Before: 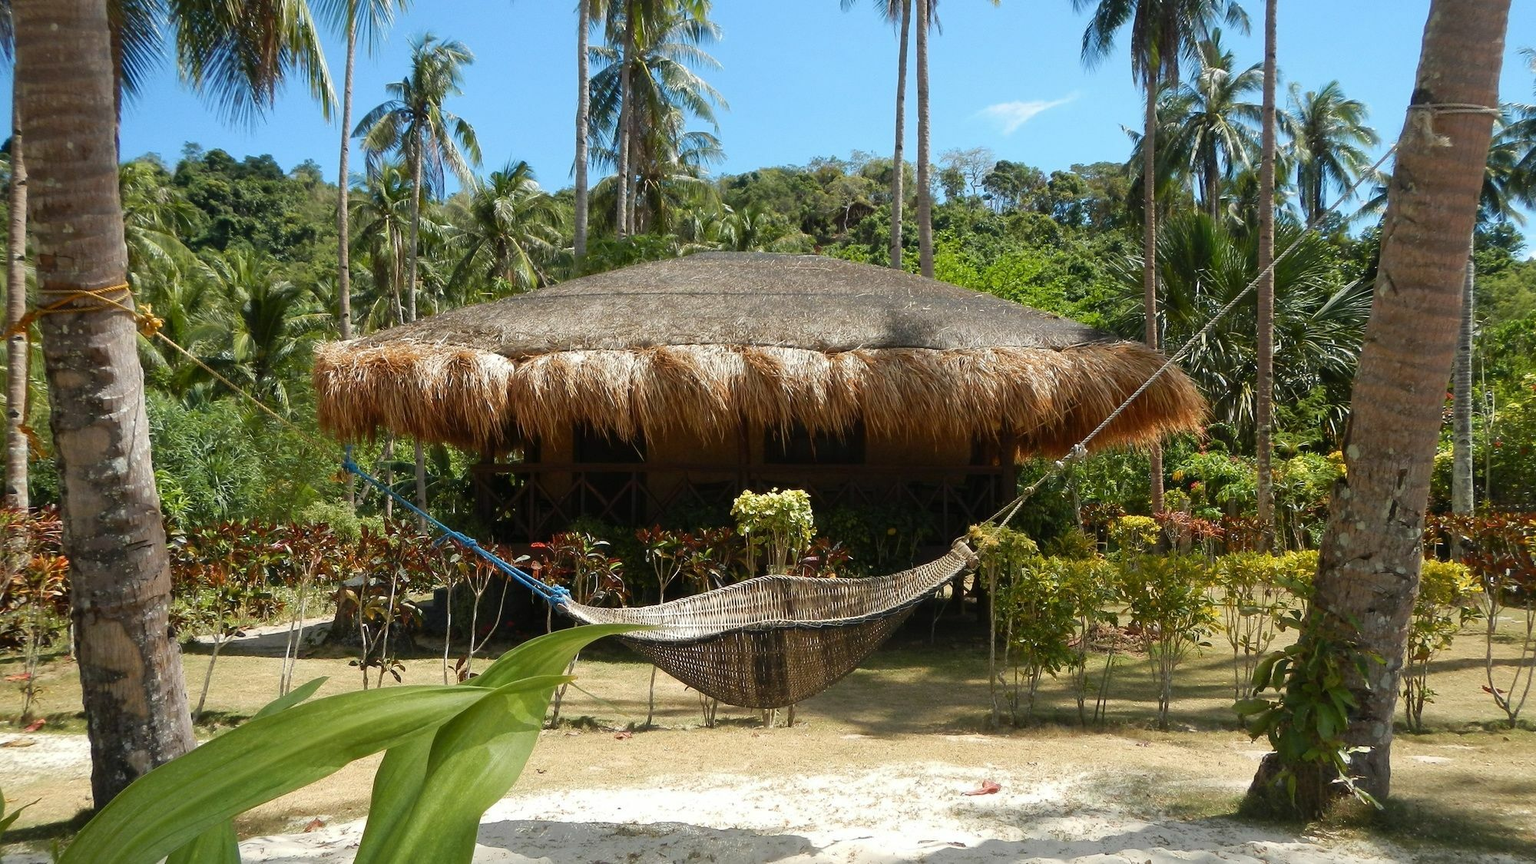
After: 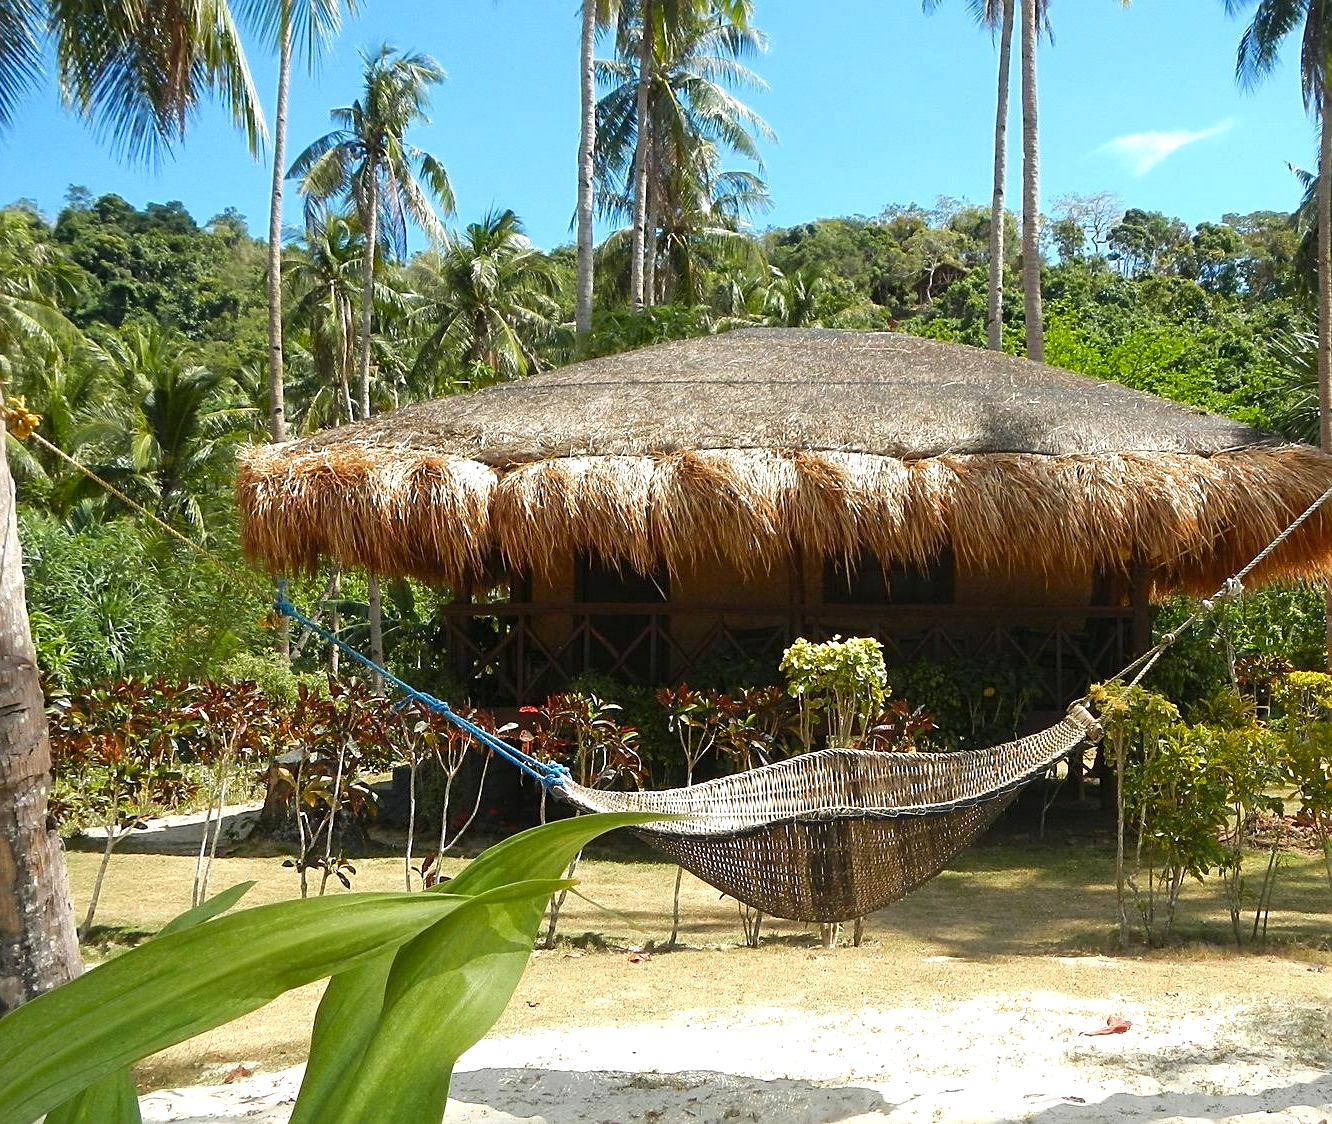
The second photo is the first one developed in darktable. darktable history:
crop and rotate: left 8.618%, right 24.781%
exposure: black level correction 0, exposure 0.695 EV, compensate highlight preservation false
sharpen: on, module defaults
color zones: curves: ch0 [(0, 0.425) (0.143, 0.422) (0.286, 0.42) (0.429, 0.419) (0.571, 0.419) (0.714, 0.42) (0.857, 0.422) (1, 0.425)]
